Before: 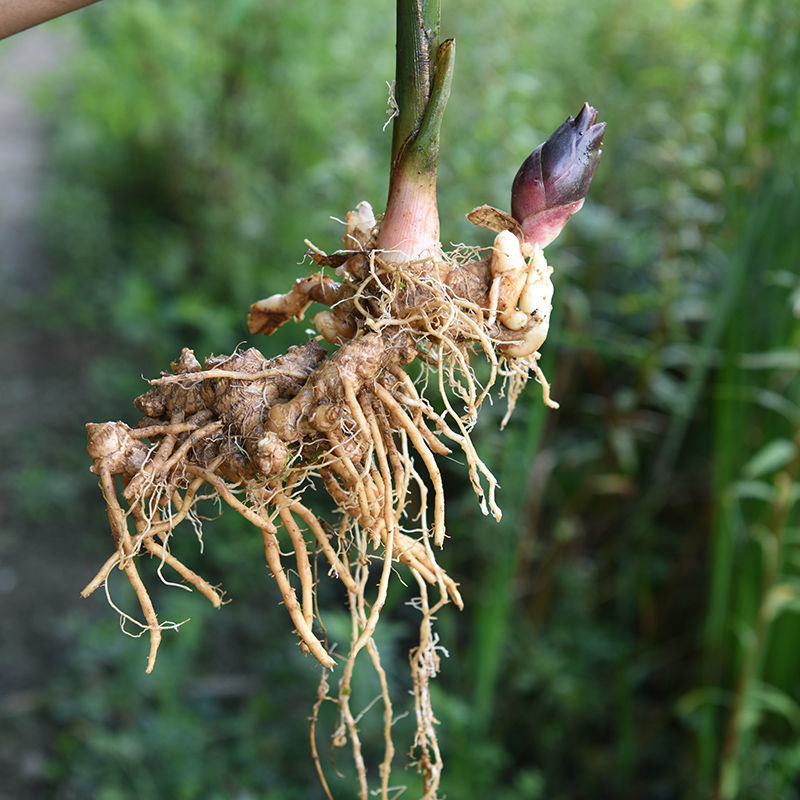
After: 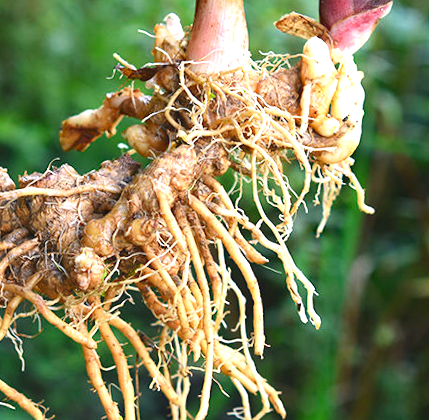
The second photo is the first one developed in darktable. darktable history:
haze removal: compatibility mode true, adaptive false
rotate and perspective: rotation -2.12°, lens shift (vertical) 0.009, lens shift (horizontal) -0.008, automatic cropping original format, crop left 0.036, crop right 0.964, crop top 0.05, crop bottom 0.959
contrast brightness saturation: contrast 0.09, saturation 0.28
crop and rotate: left 22.13%, top 22.054%, right 22.026%, bottom 22.102%
exposure: black level correction -0.005, exposure 0.622 EV, compensate highlight preservation false
